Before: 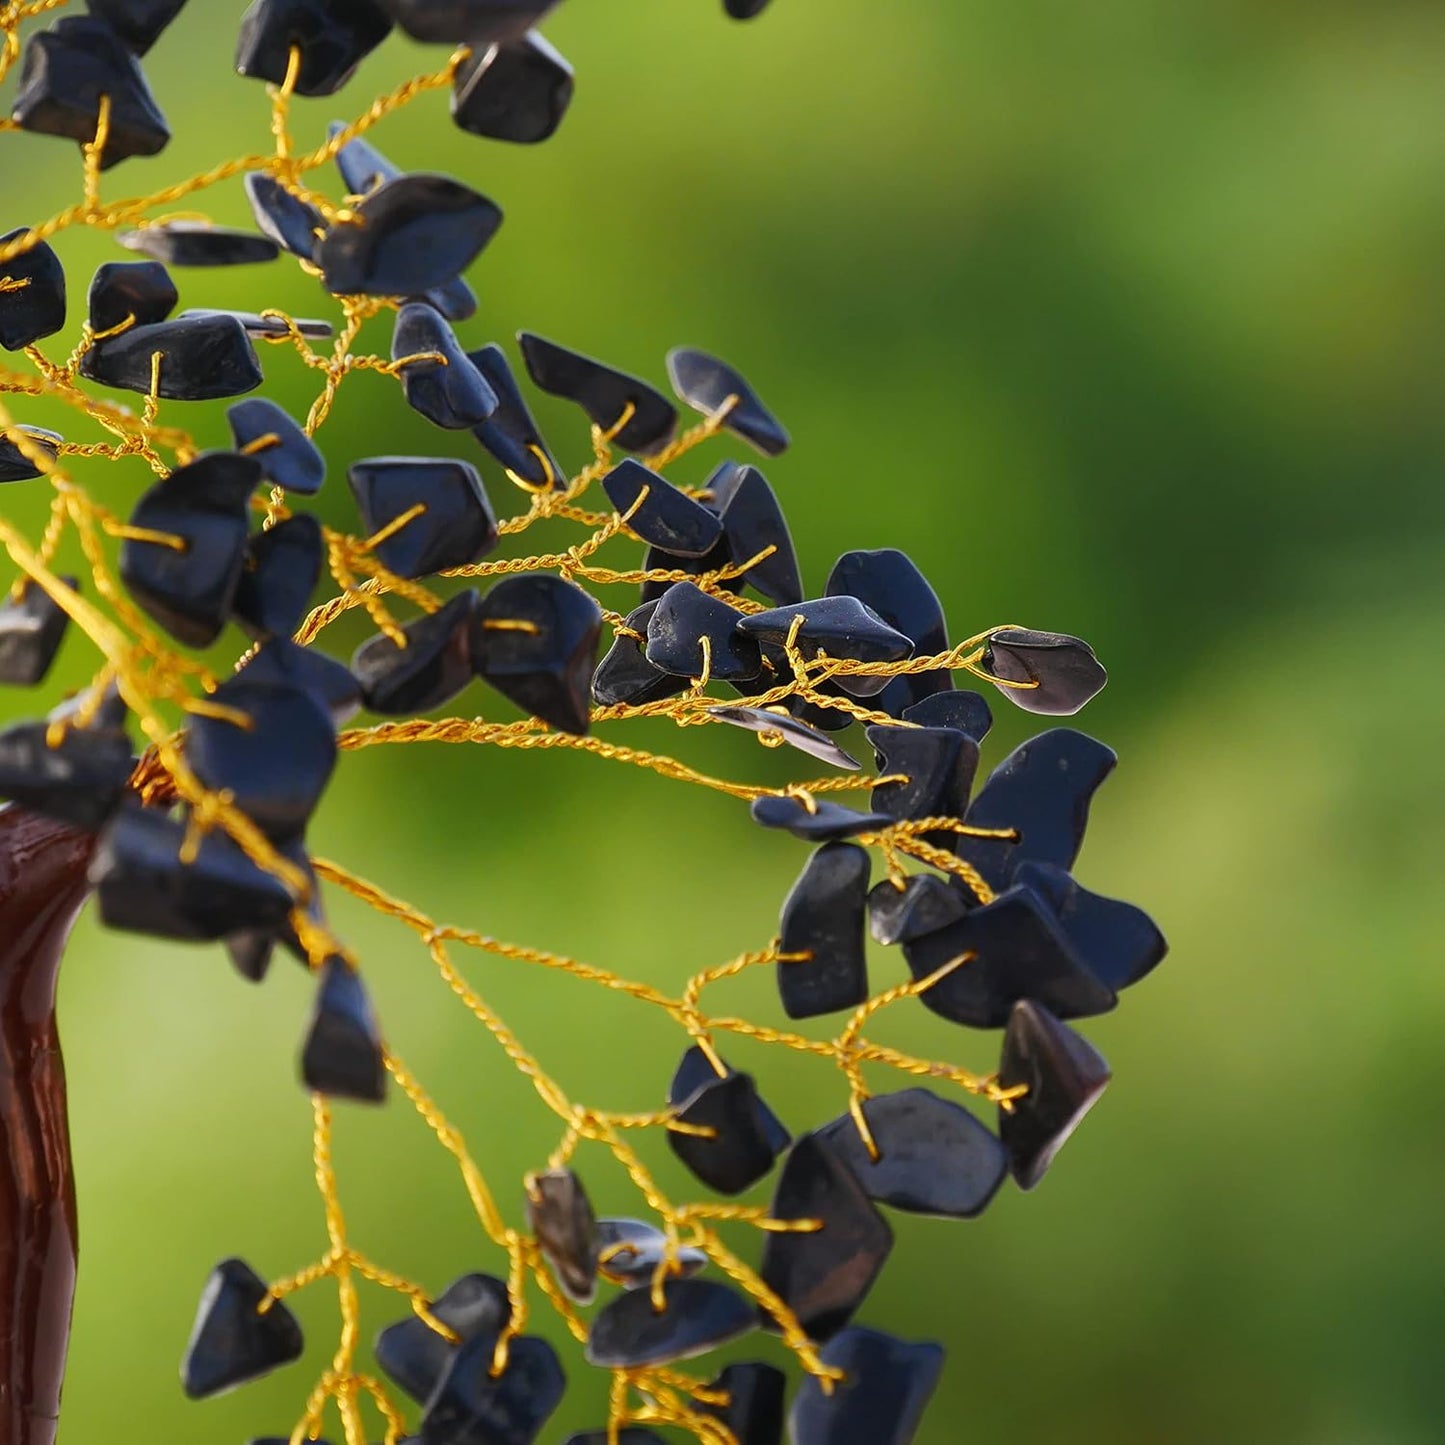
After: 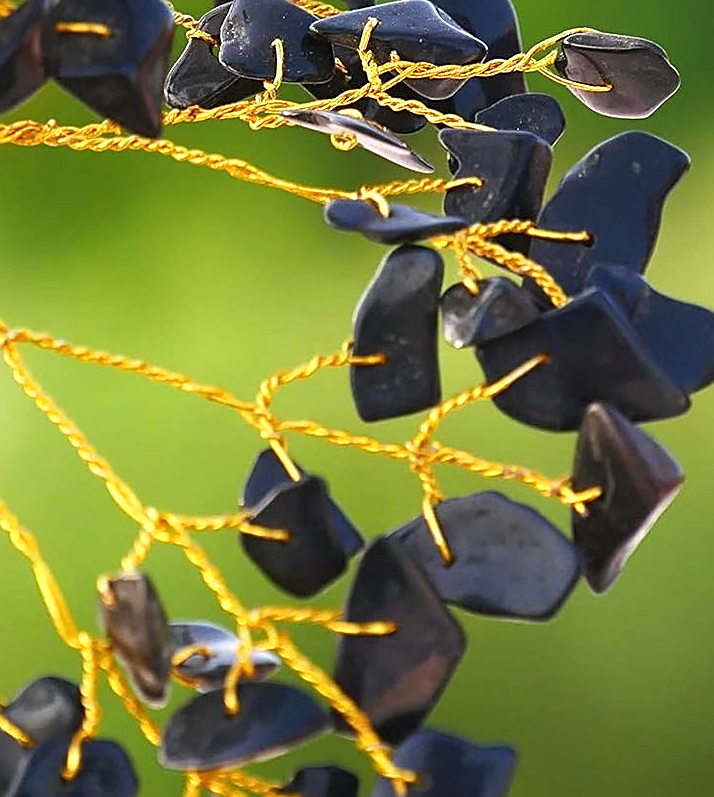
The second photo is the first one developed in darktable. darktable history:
crop: left 29.619%, top 41.379%, right 20.96%, bottom 3.462%
exposure: exposure 0.637 EV, compensate exposure bias true, compensate highlight preservation false
sharpen: on, module defaults
